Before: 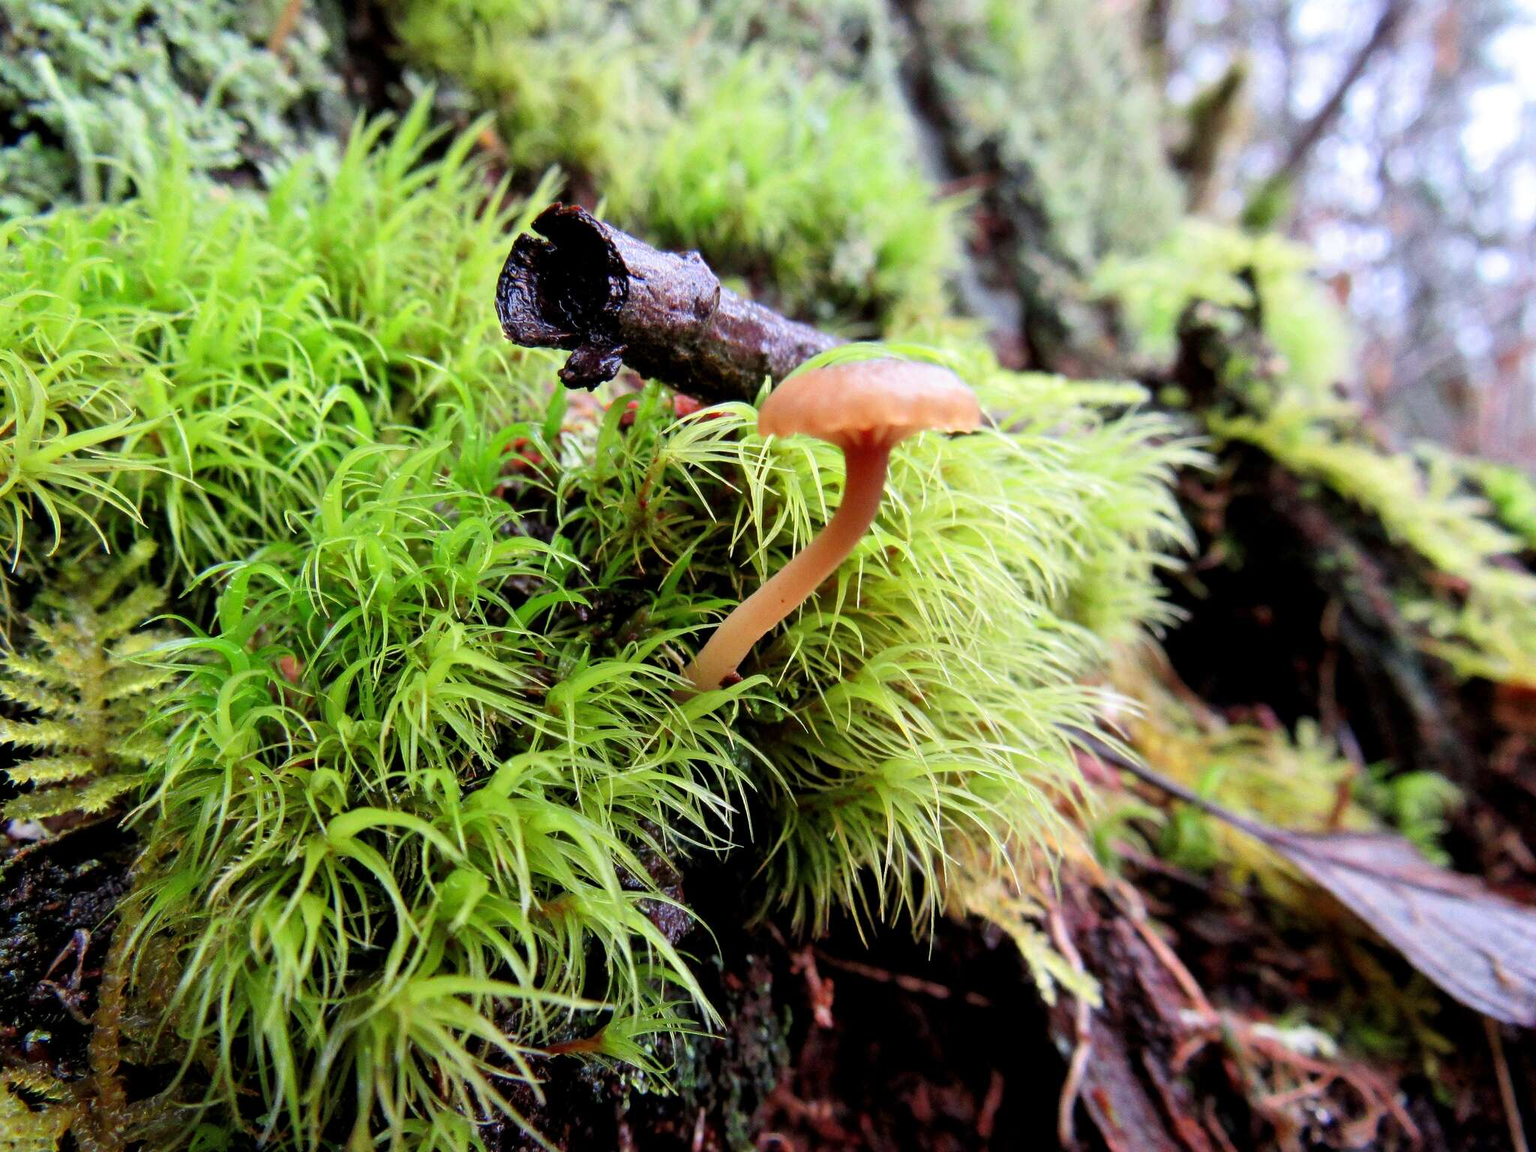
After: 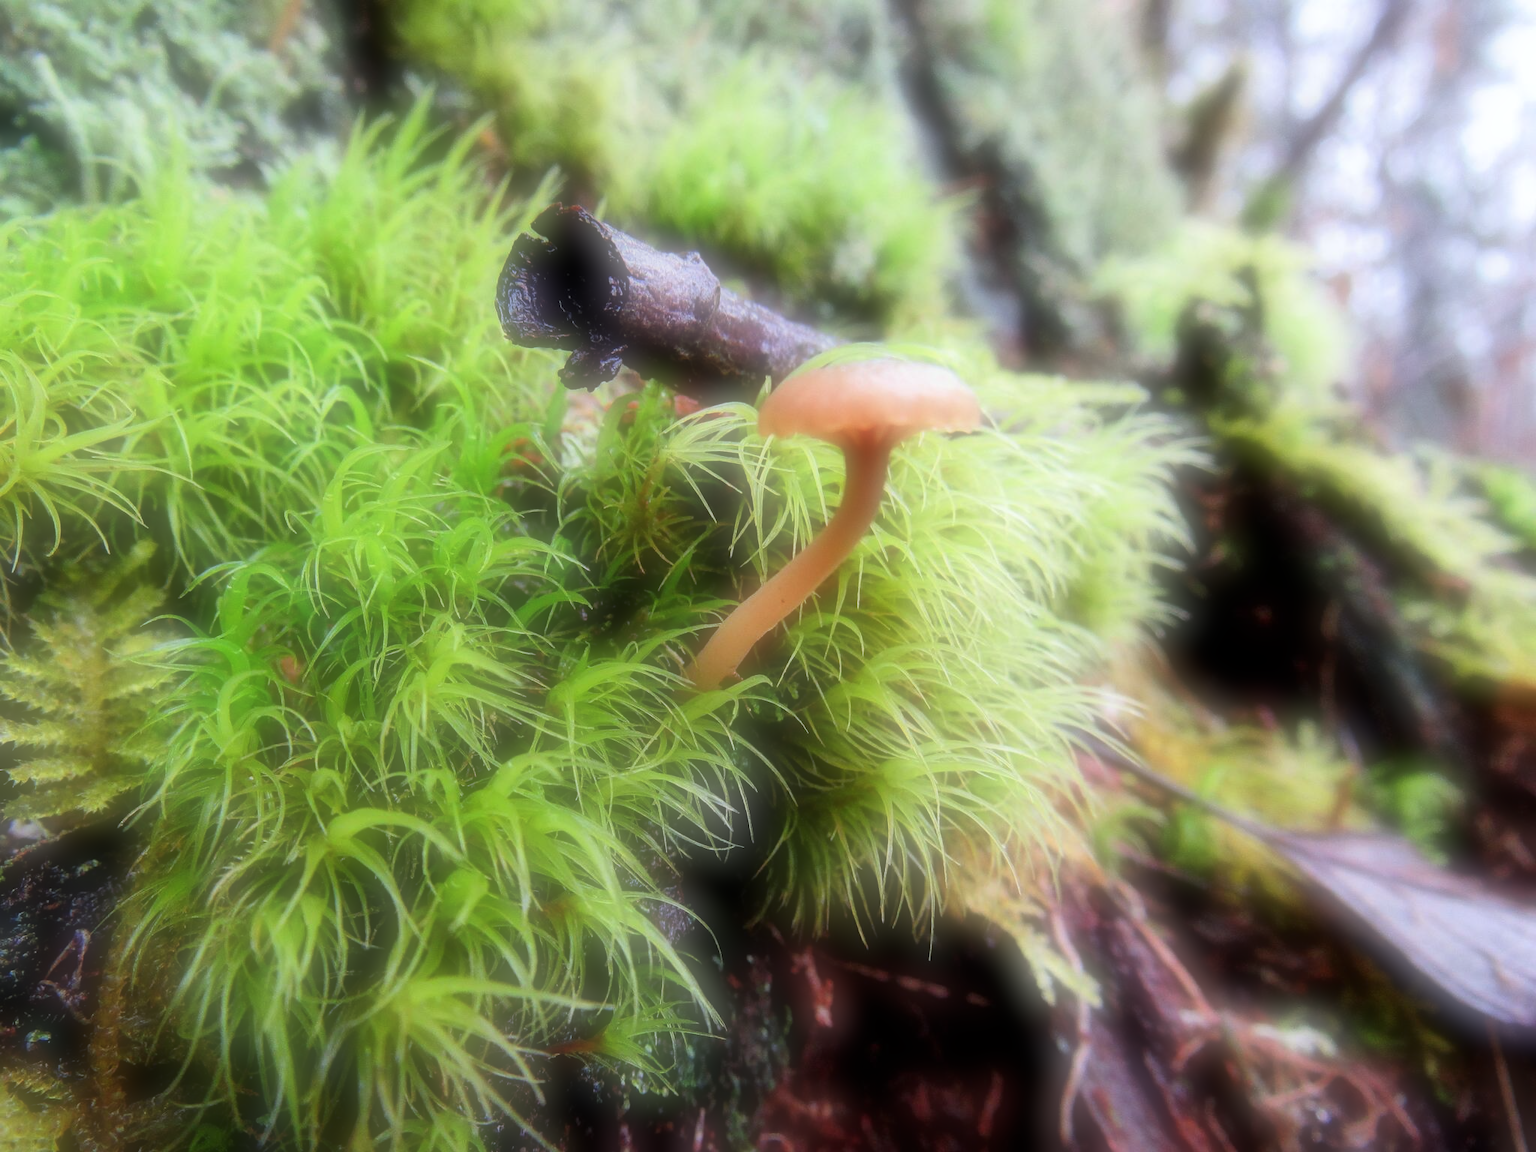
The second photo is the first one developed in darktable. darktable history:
soften: on, module defaults
white balance: red 0.982, blue 1.018
